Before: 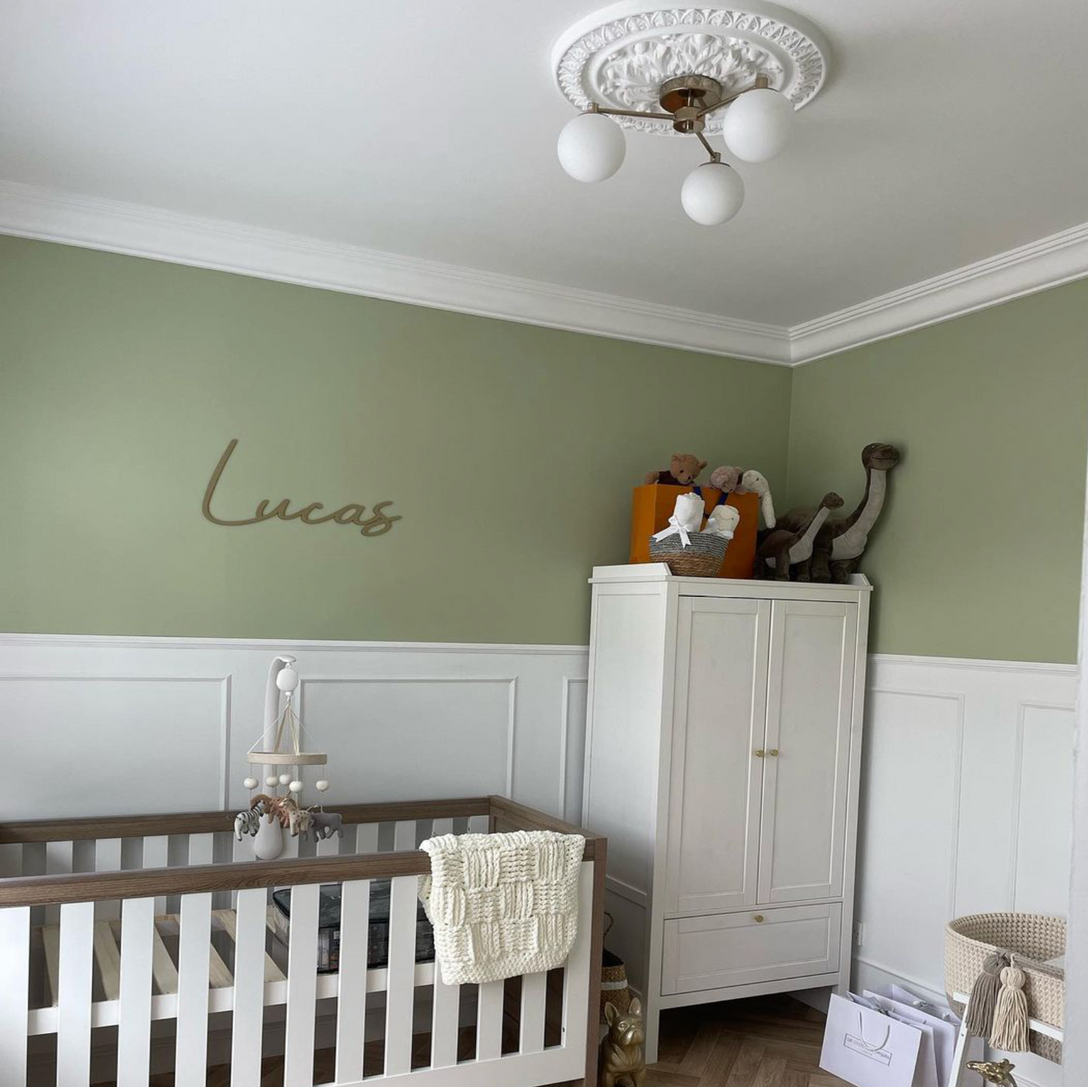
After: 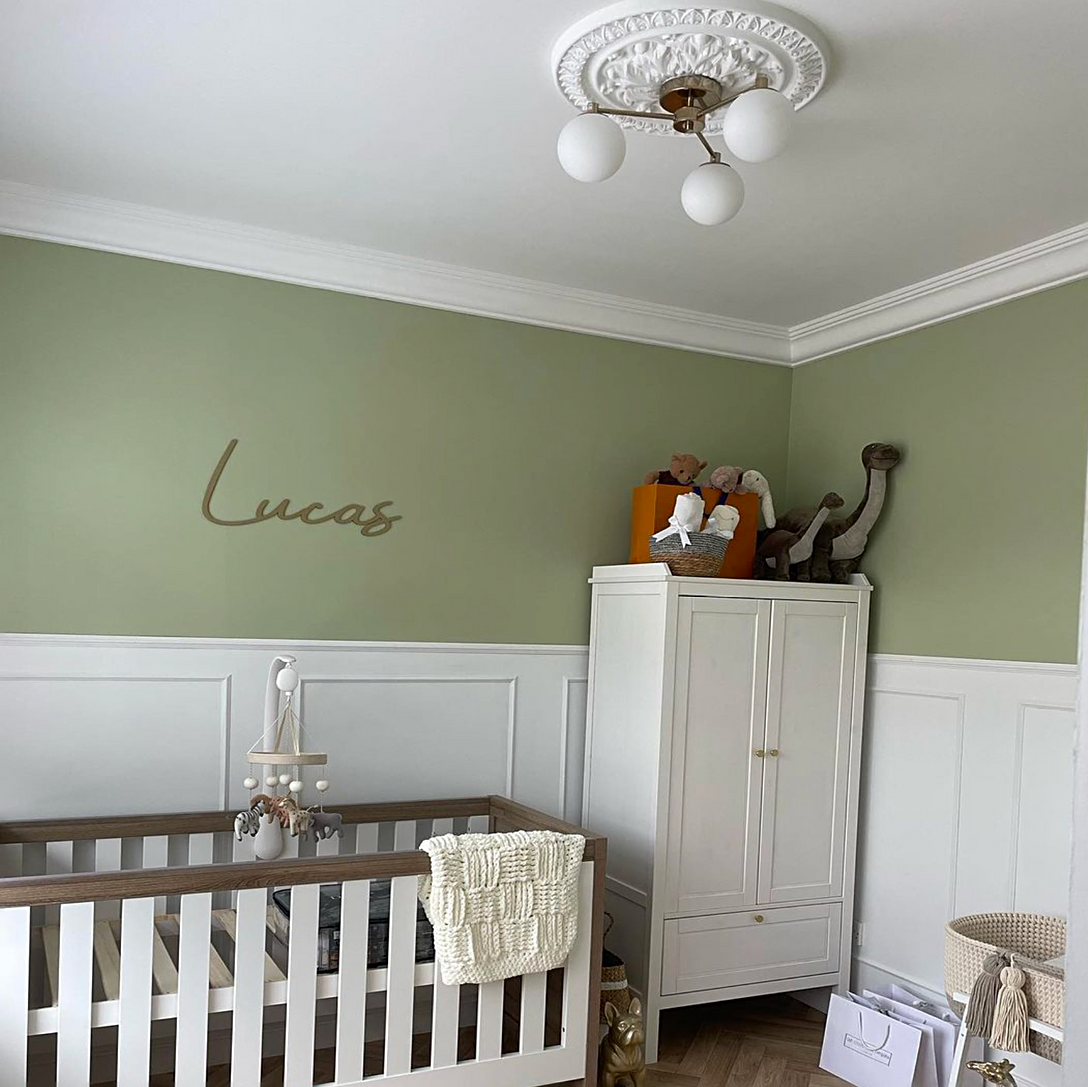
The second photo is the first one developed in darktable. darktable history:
sharpen: on, module defaults
contrast brightness saturation: saturation 0.1
